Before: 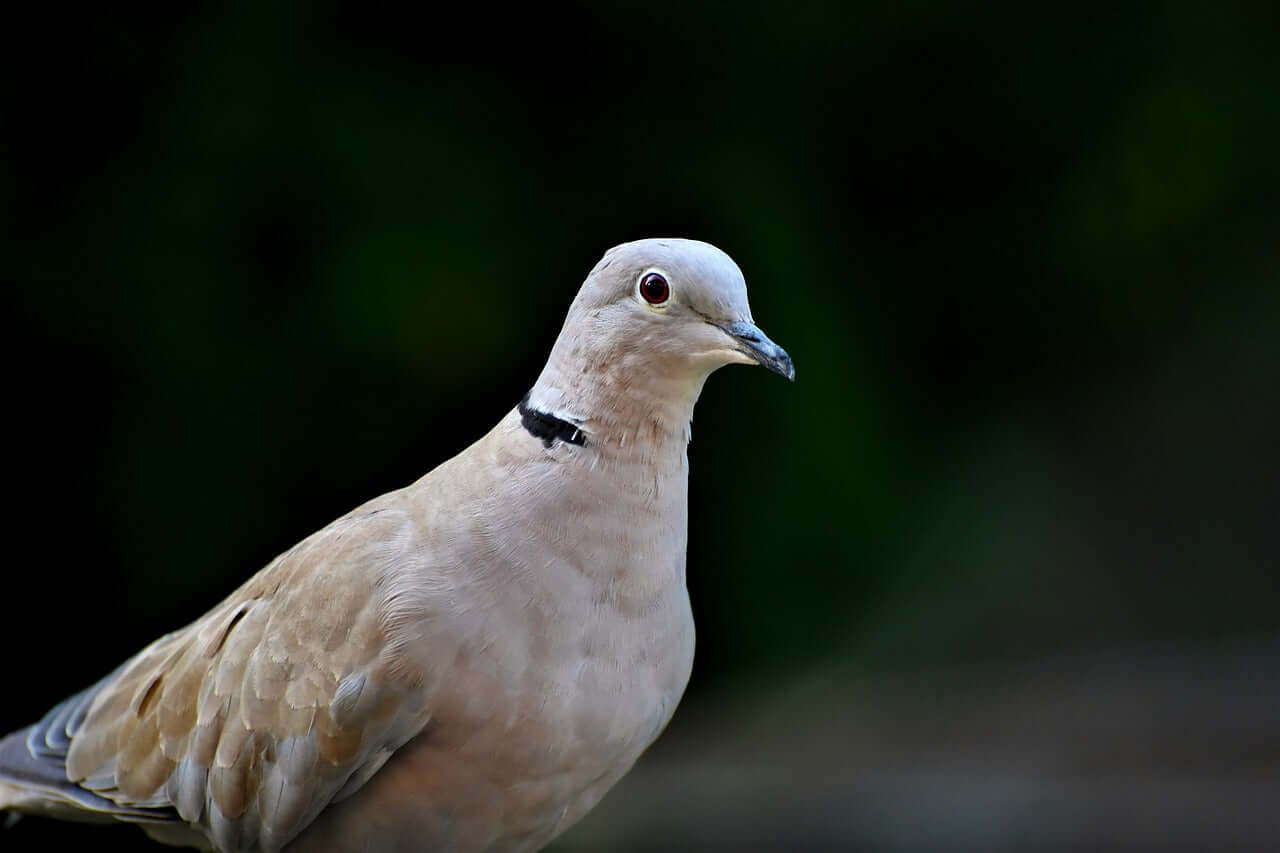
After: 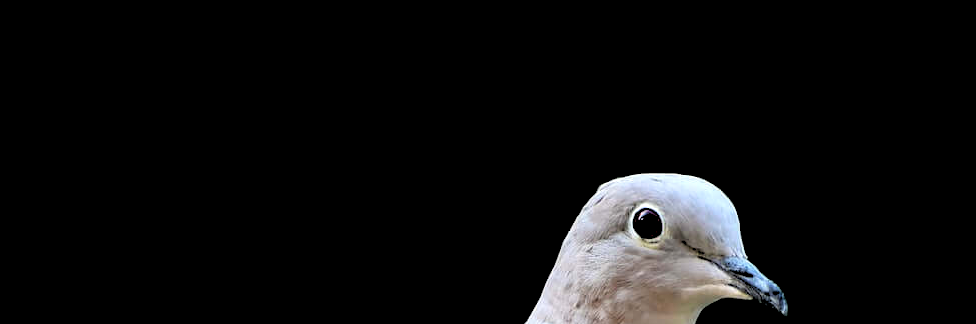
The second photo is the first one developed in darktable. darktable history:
rgb levels: levels [[0.029, 0.461, 0.922], [0, 0.5, 1], [0, 0.5, 1]]
crop: left 0.579%, top 7.627%, right 23.167%, bottom 54.275%
shadows and highlights: shadows -10, white point adjustment 1.5, highlights 10
